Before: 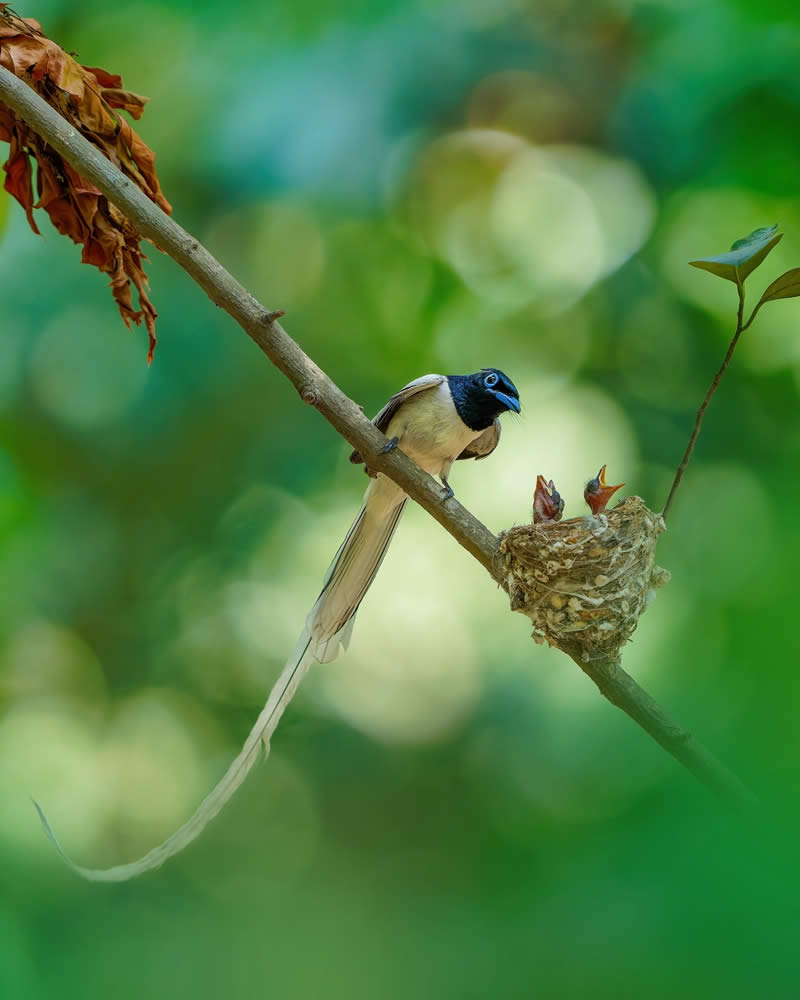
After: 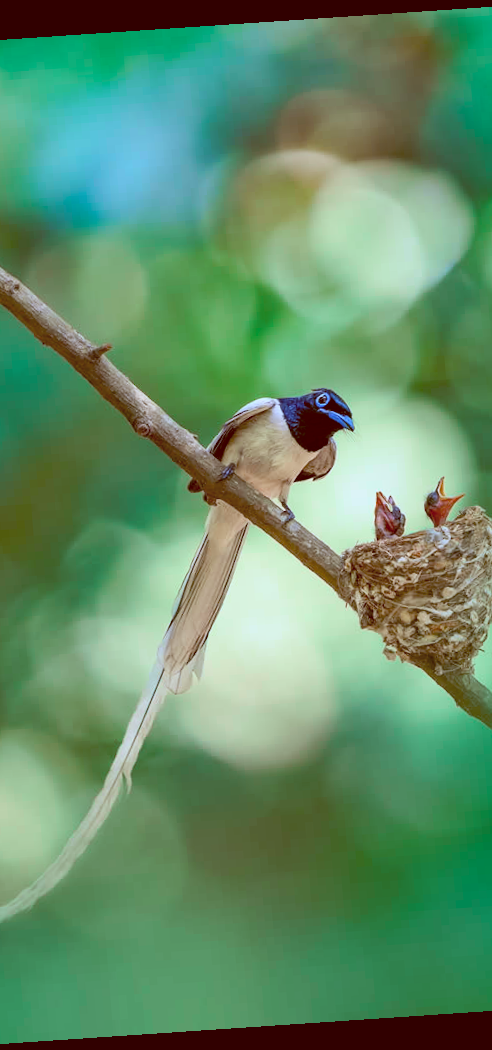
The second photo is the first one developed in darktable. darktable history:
tone curve: curves: ch0 [(0, 0.039) (0.104, 0.094) (0.285, 0.301) (0.689, 0.764) (0.89, 0.926) (0.994, 0.971)]; ch1 [(0, 0) (0.337, 0.249) (0.437, 0.411) (0.485, 0.487) (0.515, 0.514) (0.566, 0.563) (0.641, 0.655) (1, 1)]; ch2 [(0, 0) (0.314, 0.301) (0.421, 0.411) (0.502, 0.505) (0.528, 0.54) (0.557, 0.555) (0.612, 0.583) (0.722, 0.67) (1, 1)], color space Lab, independent channels, preserve colors none
rotate and perspective: rotation -4.2°, shear 0.006, automatic cropping off
color balance: lift [1, 1.015, 1.004, 0.985], gamma [1, 0.958, 0.971, 1.042], gain [1, 0.956, 0.977, 1.044]
color calibration: illuminant as shot in camera, x 0.37, y 0.382, temperature 4313.32 K
rgb levels: mode RGB, independent channels, levels [[0, 0.474, 1], [0, 0.5, 1], [0, 0.5, 1]]
crop and rotate: left 22.516%, right 21.234%
